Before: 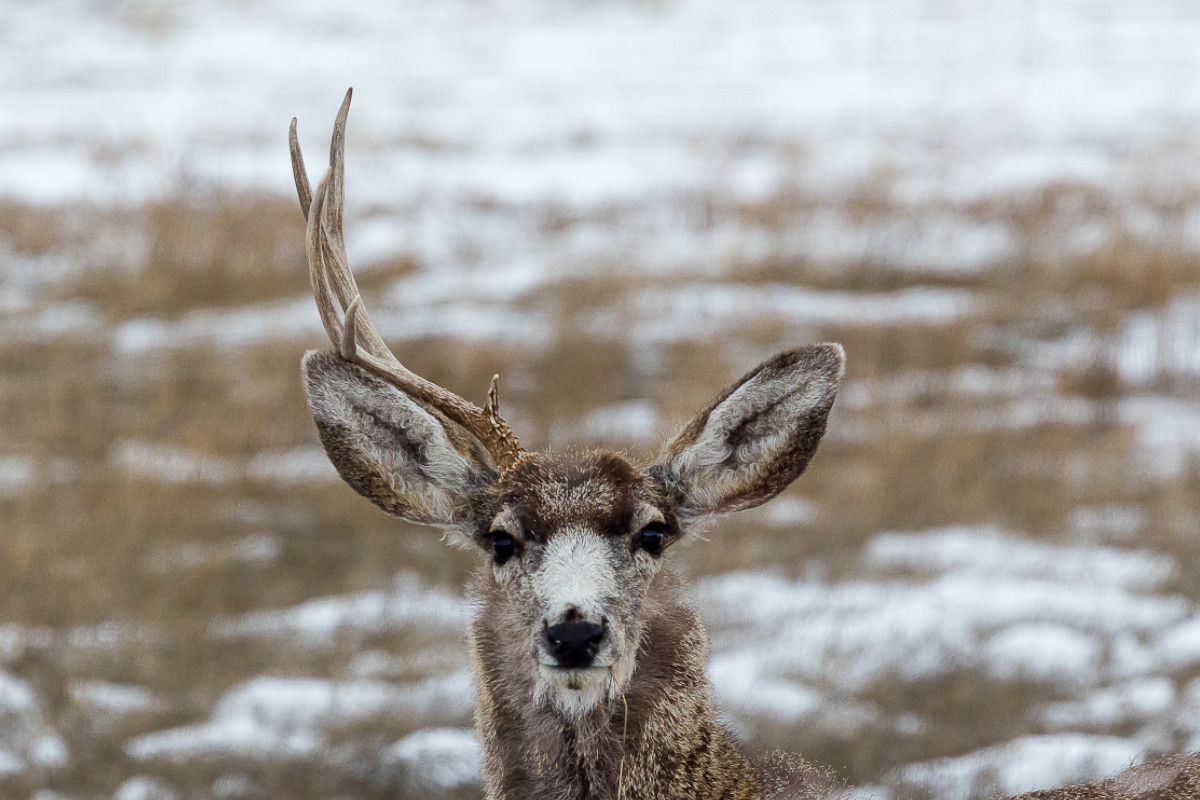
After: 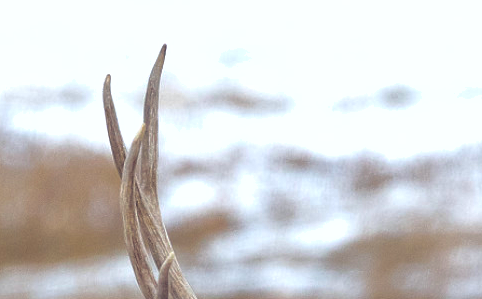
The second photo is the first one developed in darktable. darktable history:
exposure: black level correction 0, exposure 0.499 EV, compensate highlight preservation false
color balance rgb: global offset › luminance -0.271%, global offset › chroma 0.307%, global offset › hue 263.11°, perceptual saturation grading › global saturation 29.64%
shadows and highlights: shadows 30.08
crop: left 15.555%, top 5.463%, right 44.277%, bottom 57.119%
